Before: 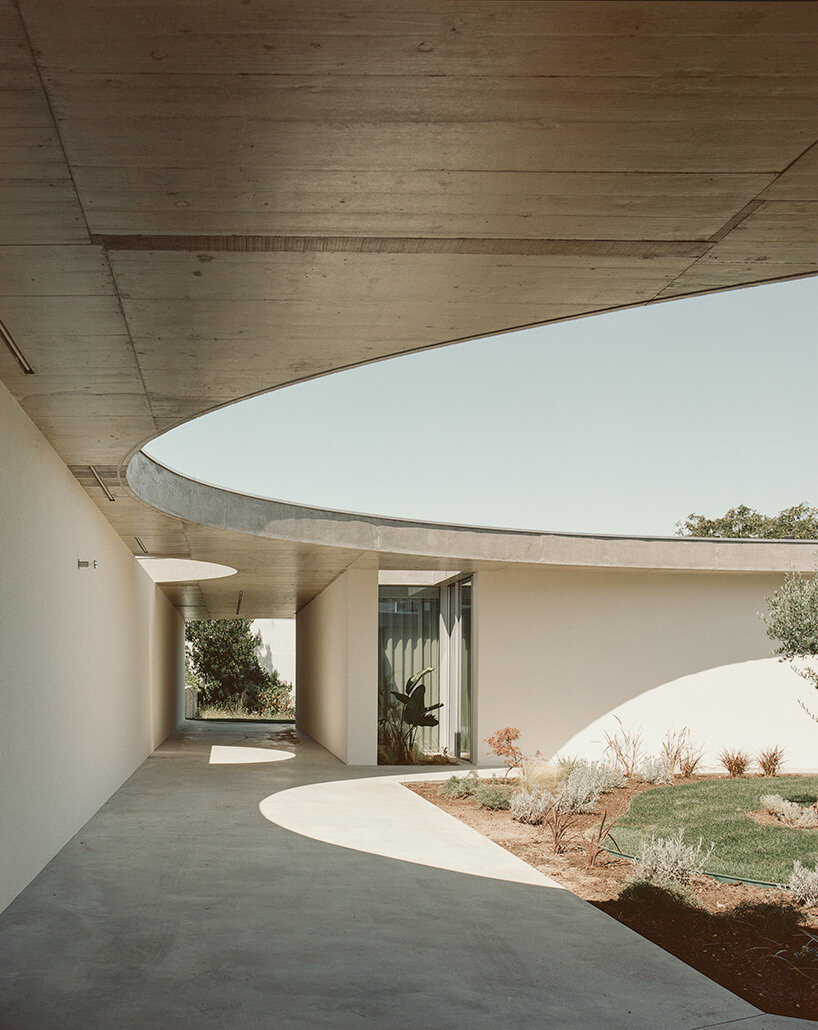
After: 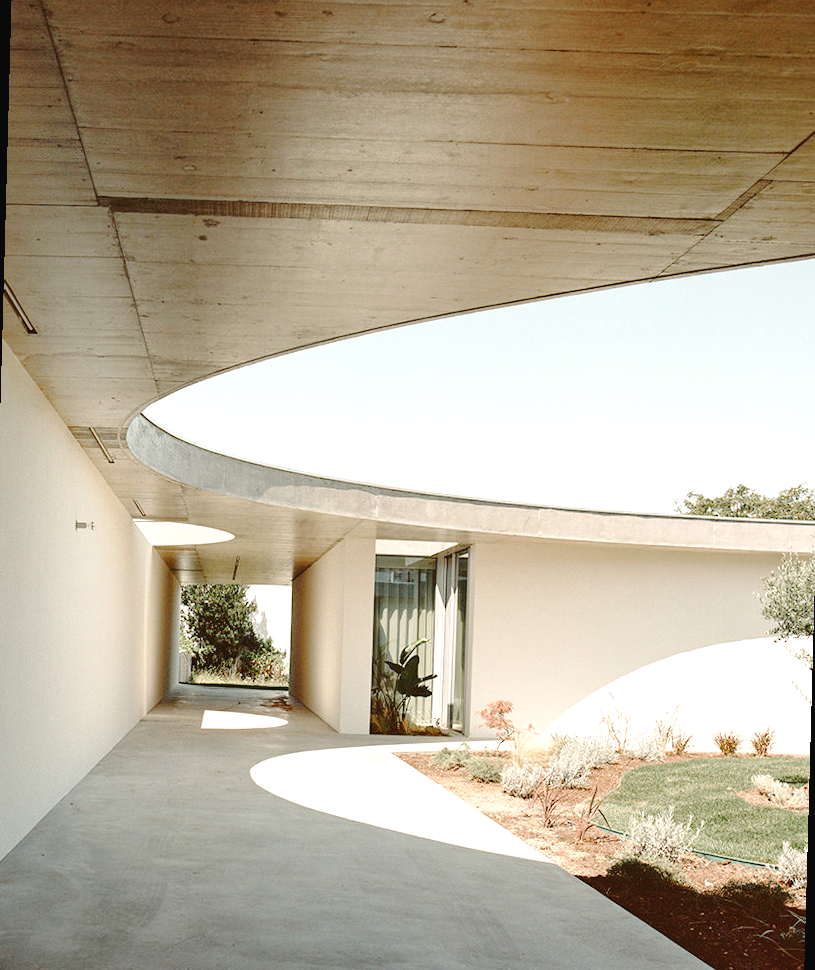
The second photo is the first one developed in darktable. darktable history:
tone curve: curves: ch0 [(0, 0) (0.003, 0.026) (0.011, 0.025) (0.025, 0.022) (0.044, 0.022) (0.069, 0.028) (0.1, 0.041) (0.136, 0.062) (0.177, 0.103) (0.224, 0.167) (0.277, 0.242) (0.335, 0.343) (0.399, 0.452) (0.468, 0.539) (0.543, 0.614) (0.623, 0.683) (0.709, 0.749) (0.801, 0.827) (0.898, 0.918) (1, 1)], preserve colors none
exposure: black level correction 0, exposure 0.7 EV, compensate exposure bias true, compensate highlight preservation false
rotate and perspective: rotation 1.57°, crop left 0.018, crop right 0.982, crop top 0.039, crop bottom 0.961
